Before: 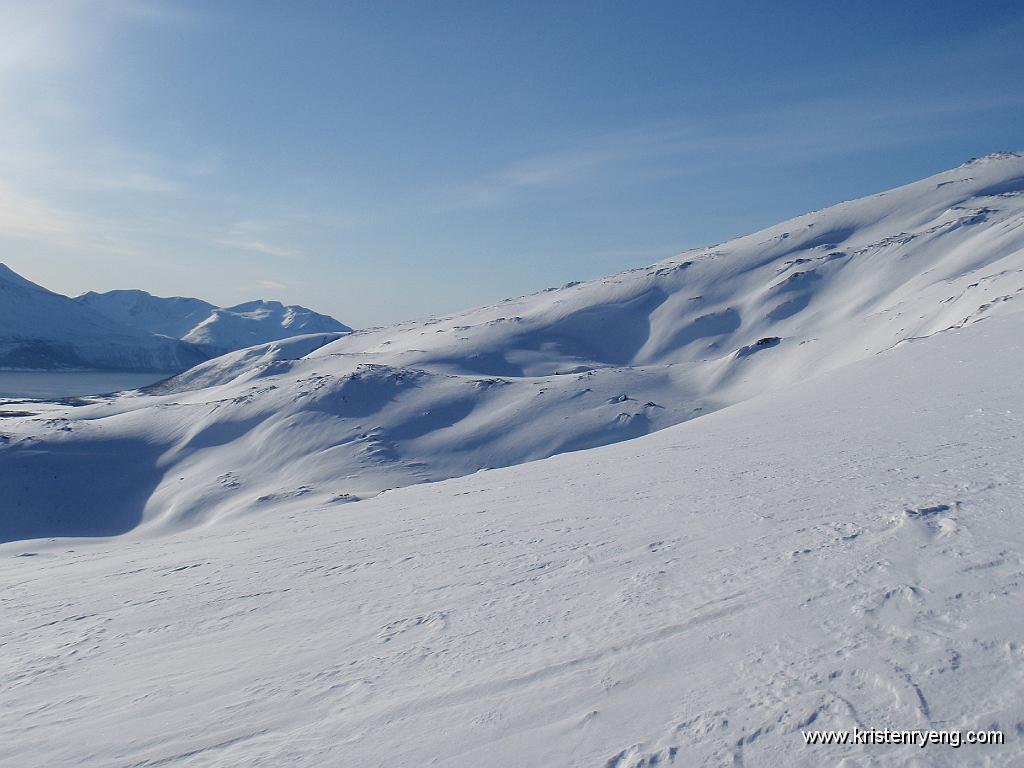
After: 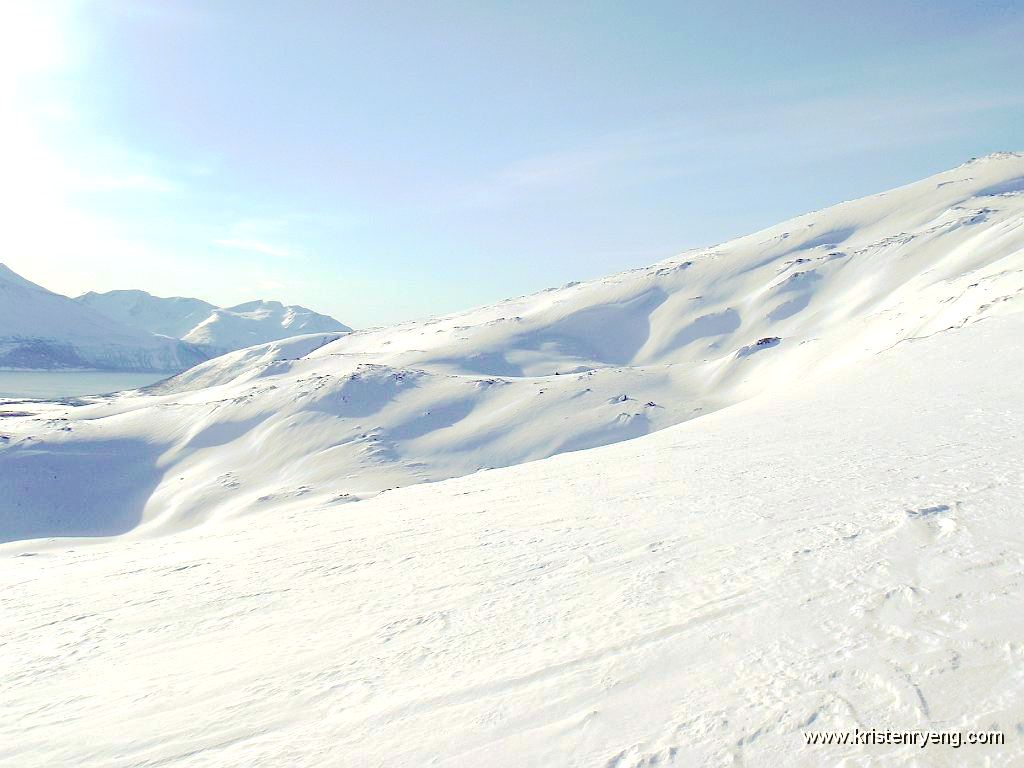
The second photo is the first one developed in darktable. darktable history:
color balance rgb: linear chroma grading › global chroma 15%, perceptual saturation grading › global saturation 30%
color correction: highlights a* -1.43, highlights b* 10.12, shadows a* 0.395, shadows b* 19.35
exposure: exposure 1 EV, compensate highlight preservation false
tone curve: curves: ch0 [(0, 0) (0.003, 0.021) (0.011, 0.033) (0.025, 0.059) (0.044, 0.097) (0.069, 0.141) (0.1, 0.186) (0.136, 0.237) (0.177, 0.298) (0.224, 0.378) (0.277, 0.47) (0.335, 0.542) (0.399, 0.605) (0.468, 0.678) (0.543, 0.724) (0.623, 0.787) (0.709, 0.829) (0.801, 0.875) (0.898, 0.912) (1, 1)], preserve colors none
